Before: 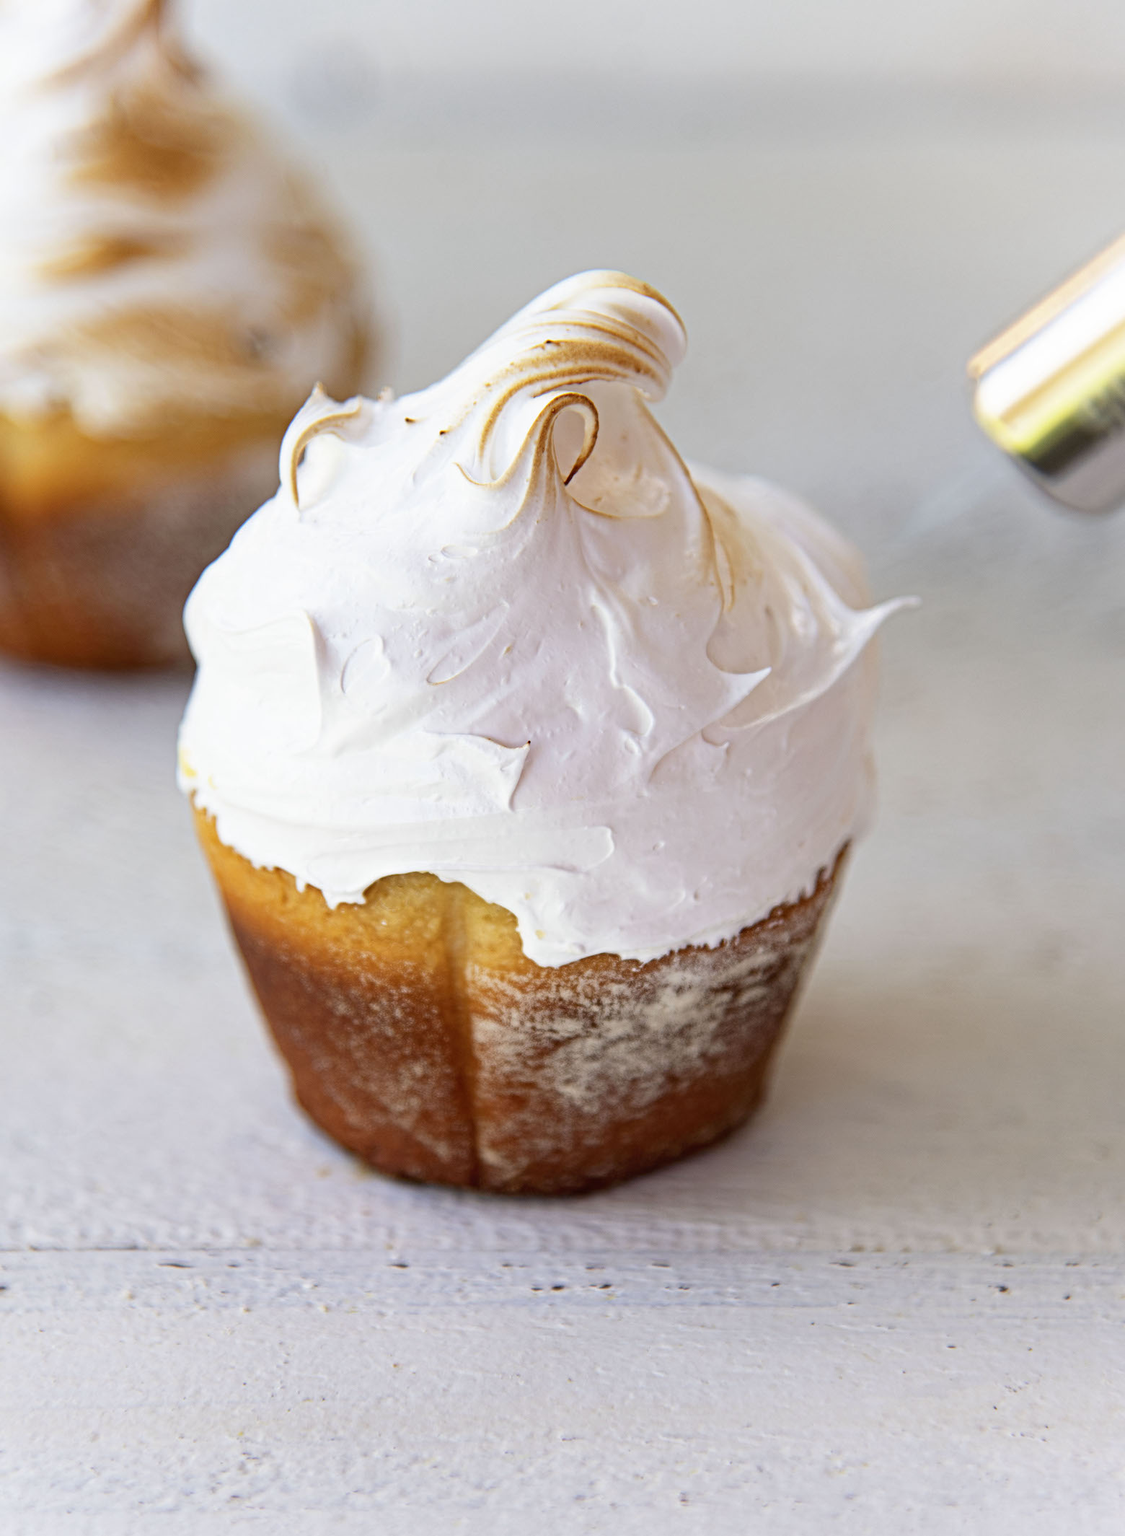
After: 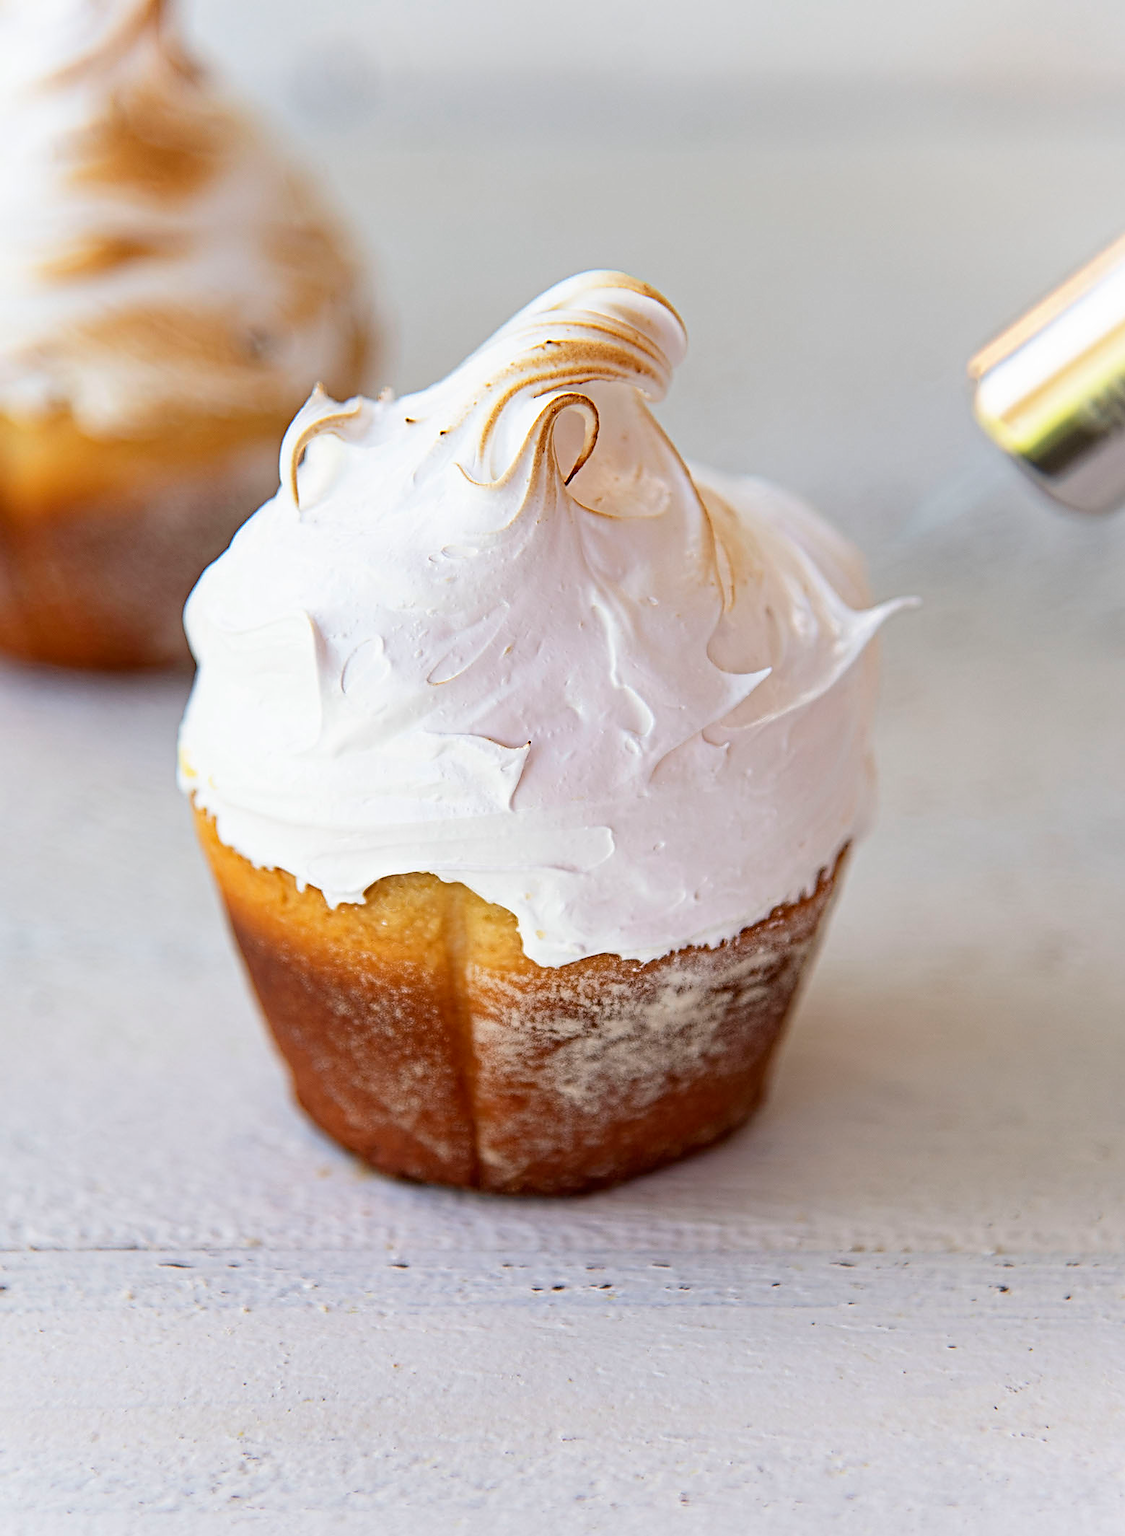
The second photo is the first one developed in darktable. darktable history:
sharpen: radius 1.382, amount 1.247, threshold 0.8
